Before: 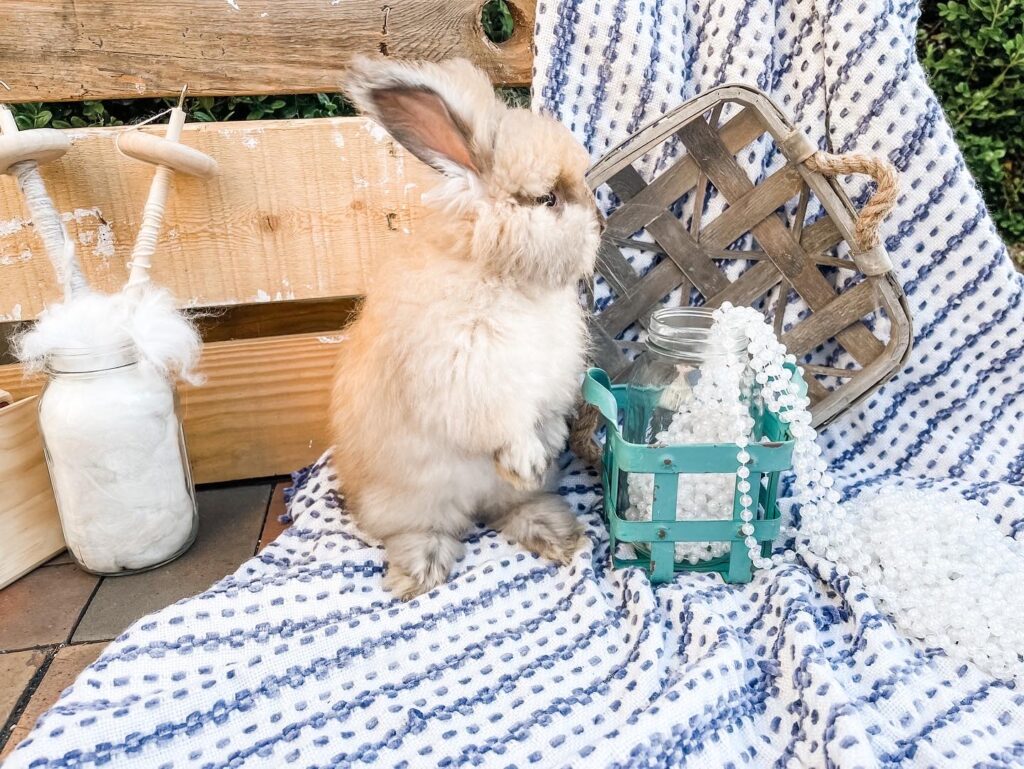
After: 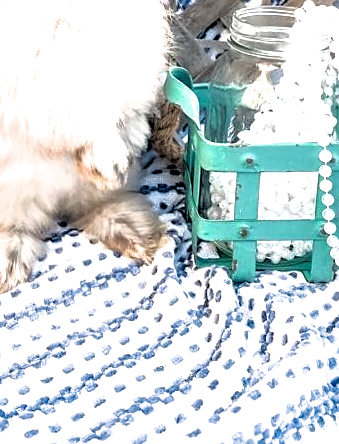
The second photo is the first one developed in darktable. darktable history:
color zones: curves: ch1 [(0.235, 0.558) (0.75, 0.5)]; ch2 [(0.25, 0.462) (0.749, 0.457)], mix 40.67%
crop: left 40.878%, top 39.176%, right 25.993%, bottom 3.081%
sharpen: radius 1.559, amount 0.373, threshold 1.271
local contrast: highlights 100%, shadows 100%, detail 120%, midtone range 0.2
filmic rgb: black relative exposure -3.64 EV, white relative exposure 2.44 EV, hardness 3.29
exposure: exposure 0.6 EV, compensate highlight preservation false
shadows and highlights: on, module defaults
